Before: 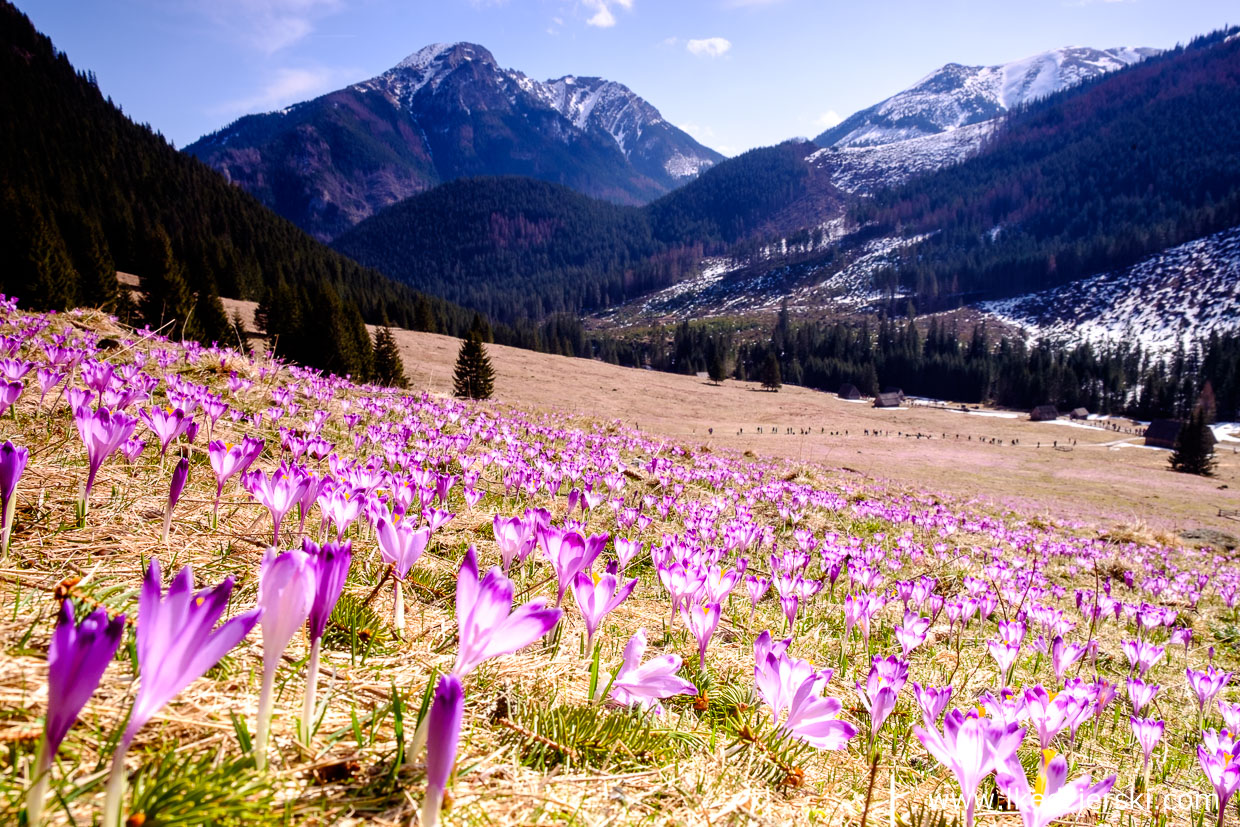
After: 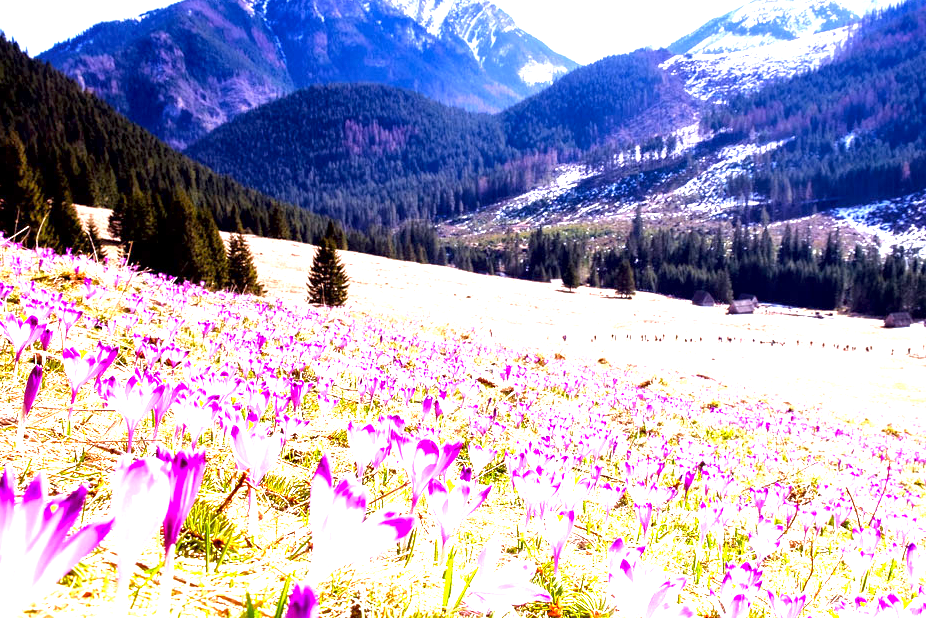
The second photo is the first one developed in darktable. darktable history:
white balance: red 0.984, blue 1.059
exposure: black level correction 0.001, exposure 1.822 EV, compensate exposure bias true, compensate highlight preservation false
crop and rotate: left 11.831%, top 11.346%, right 13.429%, bottom 13.899%
local contrast: mode bilateral grid, contrast 20, coarseness 50, detail 141%, midtone range 0.2
